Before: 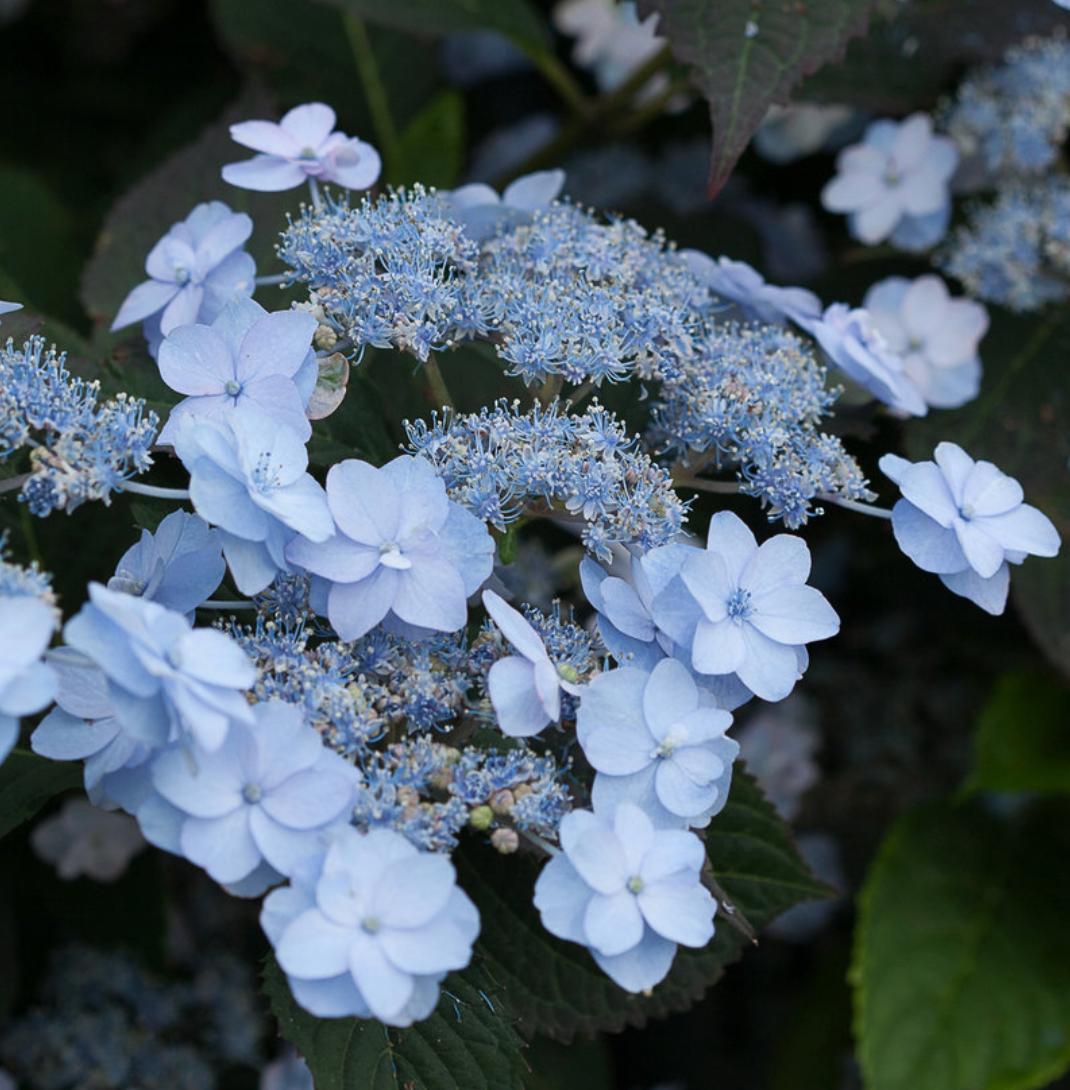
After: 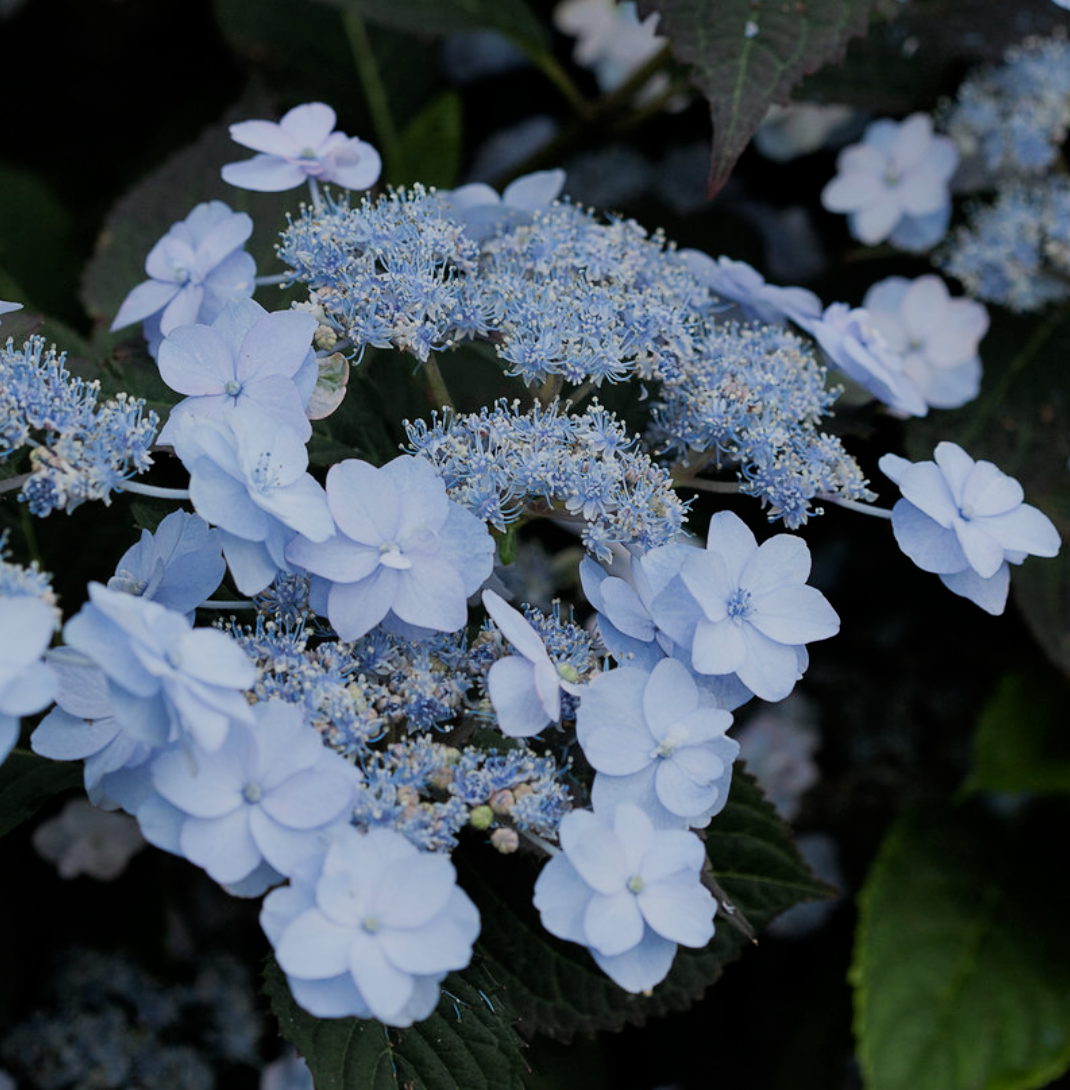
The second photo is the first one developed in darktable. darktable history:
filmic rgb: black relative exposure -7.65 EV, white relative exposure 4.56 EV, hardness 3.61
local contrast: mode bilateral grid, contrast 15, coarseness 36, detail 105%, midtone range 0.2
